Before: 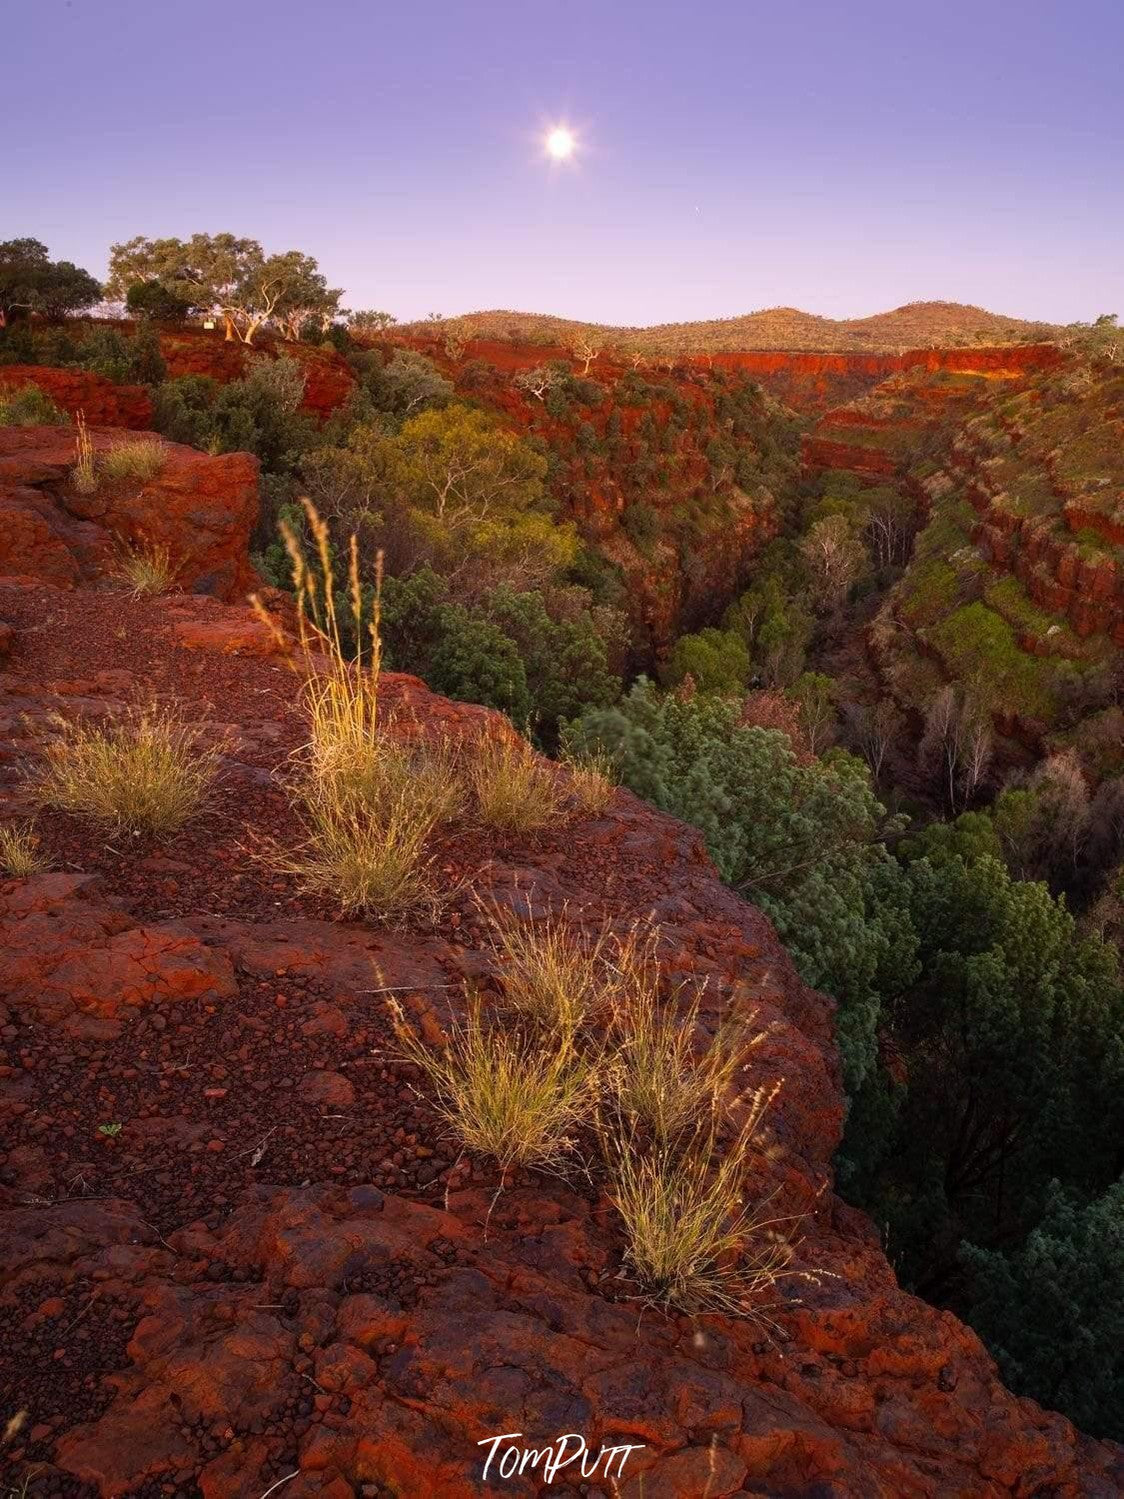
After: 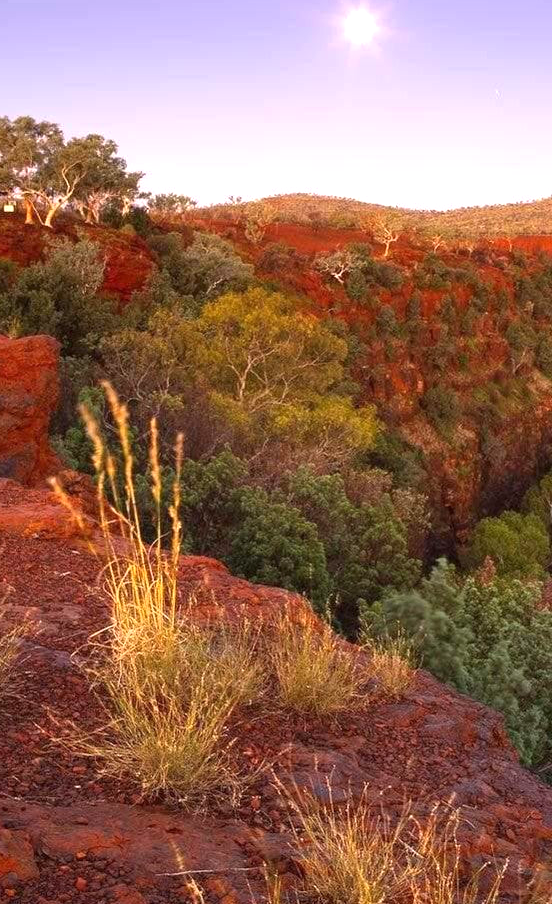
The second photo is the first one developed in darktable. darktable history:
crop: left 17.808%, top 7.835%, right 33.005%, bottom 31.798%
exposure: exposure 0.563 EV, compensate highlight preservation false
